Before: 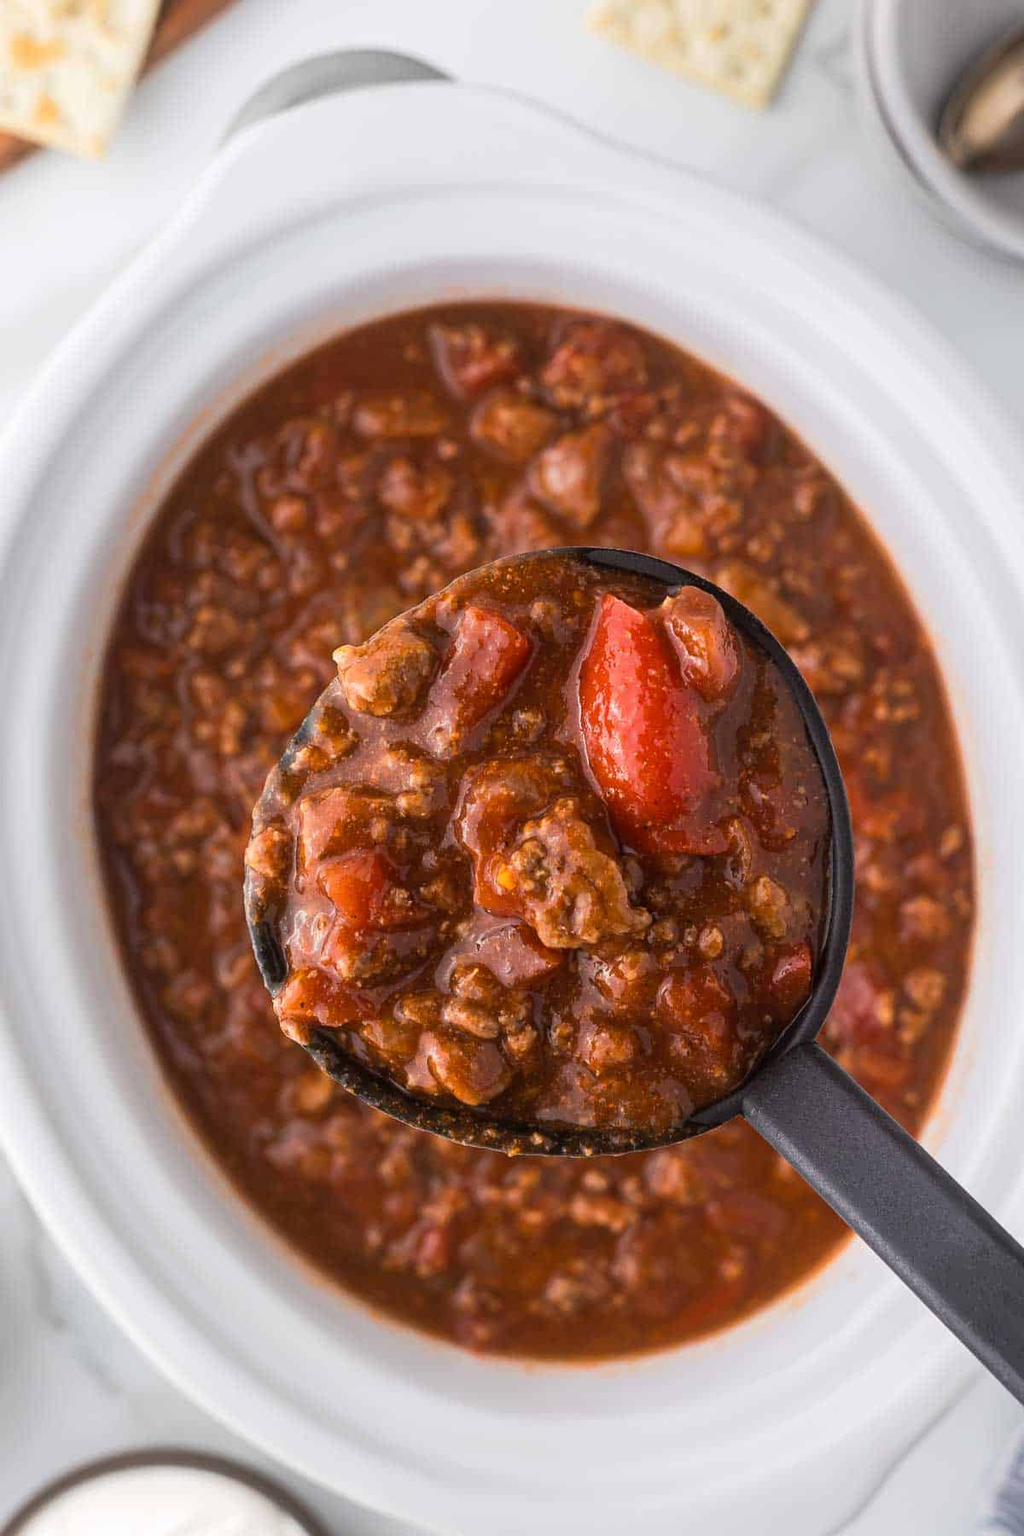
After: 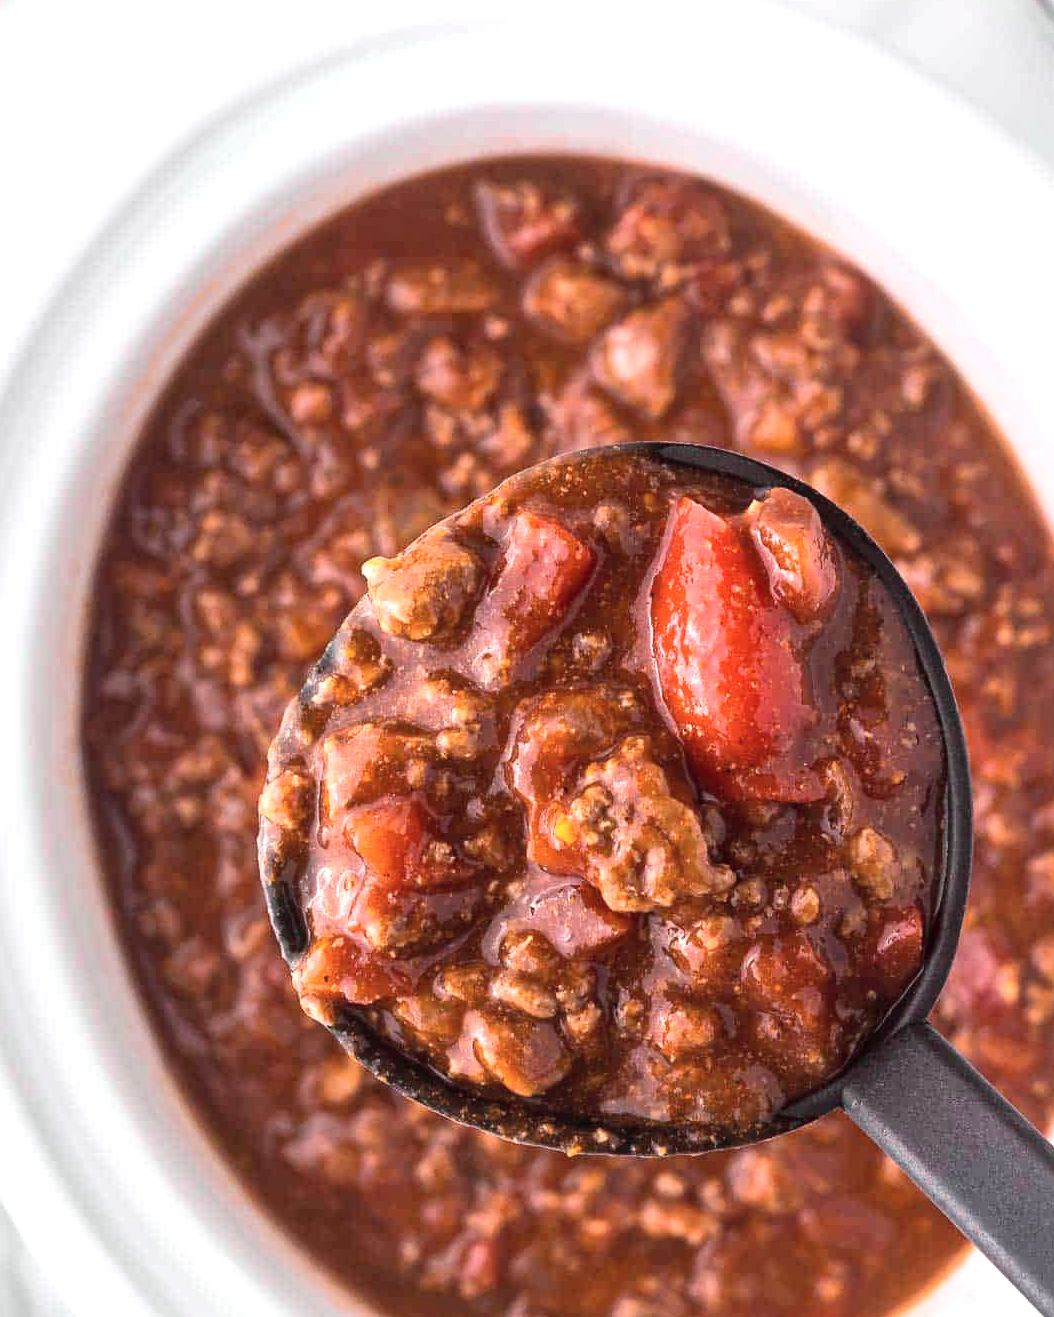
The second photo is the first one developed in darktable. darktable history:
crop and rotate: left 2.401%, top 11.1%, right 9.696%, bottom 15.689%
local contrast: mode bilateral grid, contrast 21, coarseness 51, detail 132%, midtone range 0.2
exposure: black level correction 0.001, exposure 0.499 EV, compensate highlight preservation false
tone curve: curves: ch0 [(0, 0.046) (0.04, 0.074) (0.831, 0.861) (1, 1)]; ch1 [(0, 0) (0.146, 0.159) (0.338, 0.365) (0.417, 0.455) (0.489, 0.486) (0.504, 0.502) (0.529, 0.537) (0.563, 0.567) (1, 1)]; ch2 [(0, 0) (0.307, 0.298) (0.388, 0.375) (0.443, 0.456) (0.485, 0.492) (0.544, 0.525) (1, 1)], color space Lab, independent channels, preserve colors none
